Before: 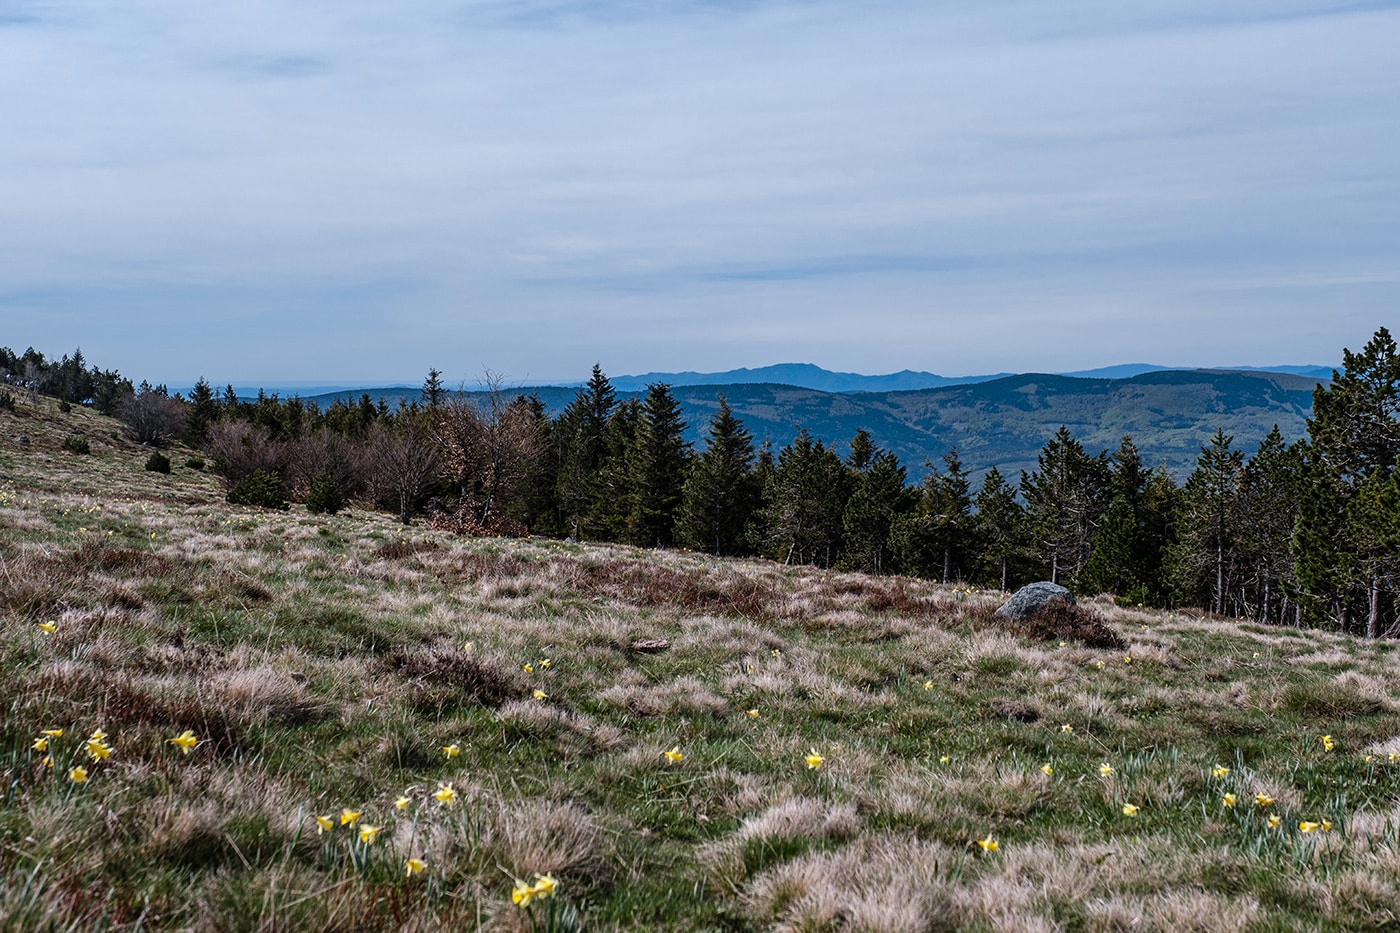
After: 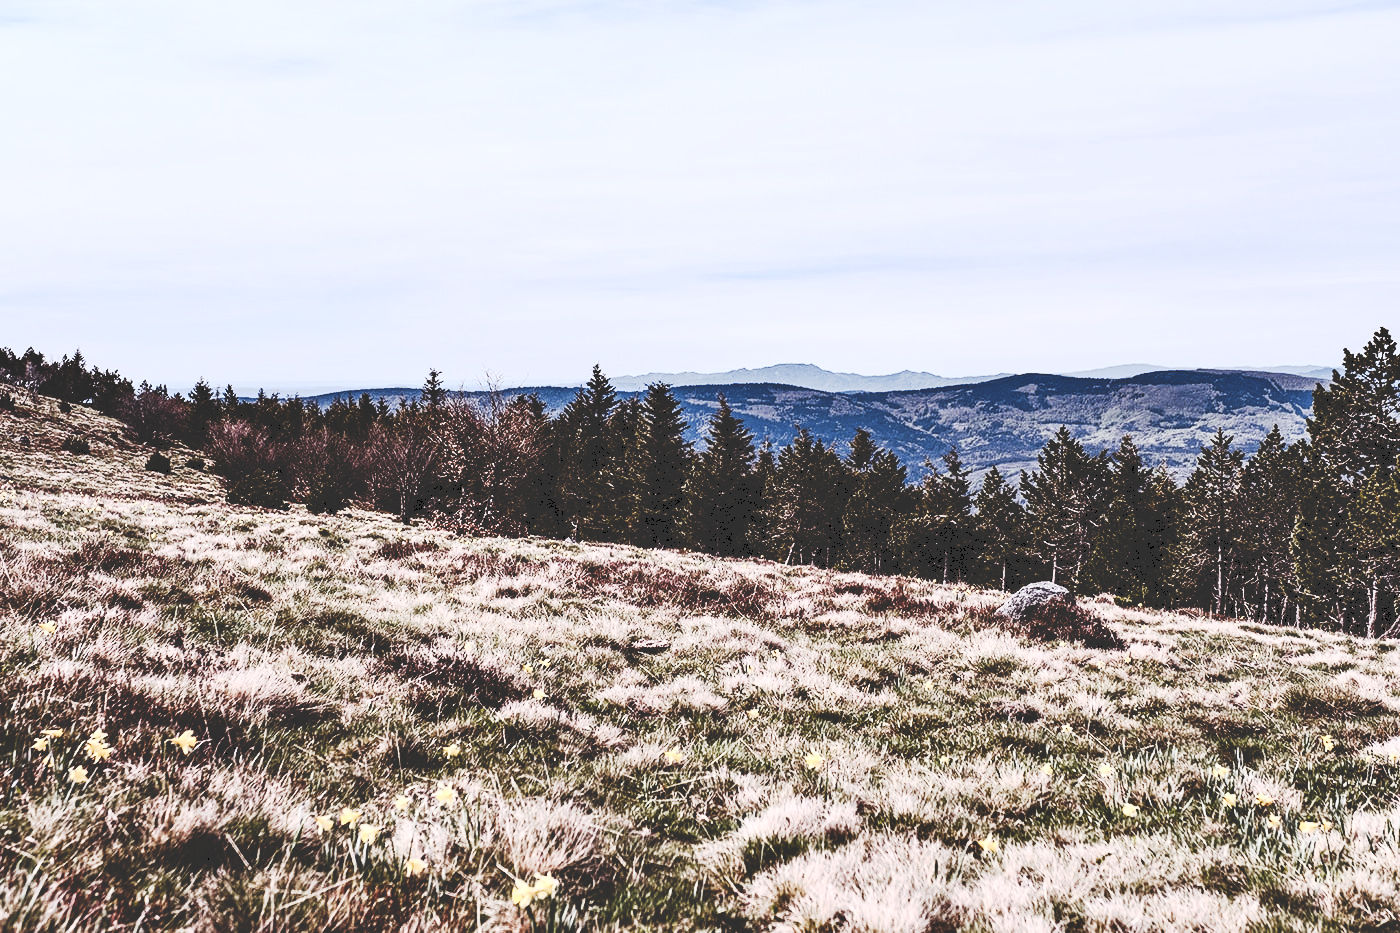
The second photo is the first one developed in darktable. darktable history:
contrast brightness saturation: contrast 0.57, brightness 0.57, saturation -0.34
tone curve: curves: ch0 [(0, 0) (0.003, 0.184) (0.011, 0.184) (0.025, 0.189) (0.044, 0.192) (0.069, 0.194) (0.1, 0.2) (0.136, 0.202) (0.177, 0.206) (0.224, 0.214) (0.277, 0.243) (0.335, 0.297) (0.399, 0.39) (0.468, 0.508) (0.543, 0.653) (0.623, 0.754) (0.709, 0.834) (0.801, 0.887) (0.898, 0.925) (1, 1)], preserve colors none
rgb levels: mode RGB, independent channels, levels [[0, 0.474, 1], [0, 0.5, 1], [0, 0.5, 1]]
shadows and highlights: shadows 52.42, soften with gaussian
